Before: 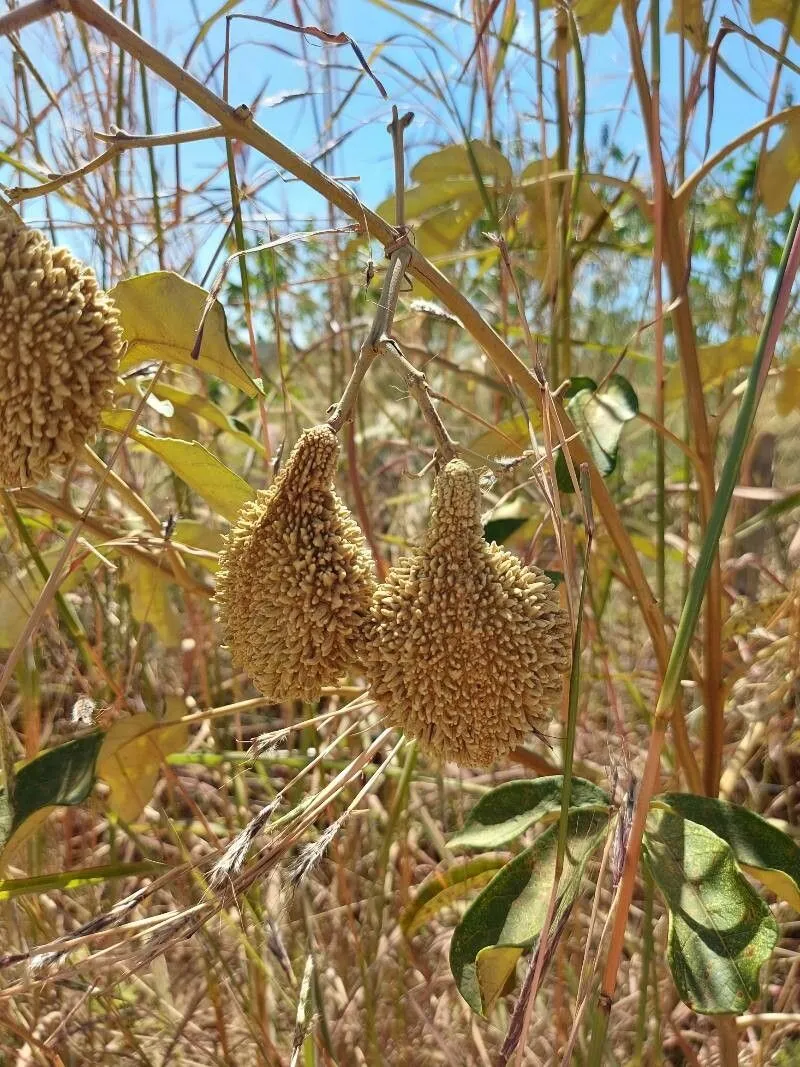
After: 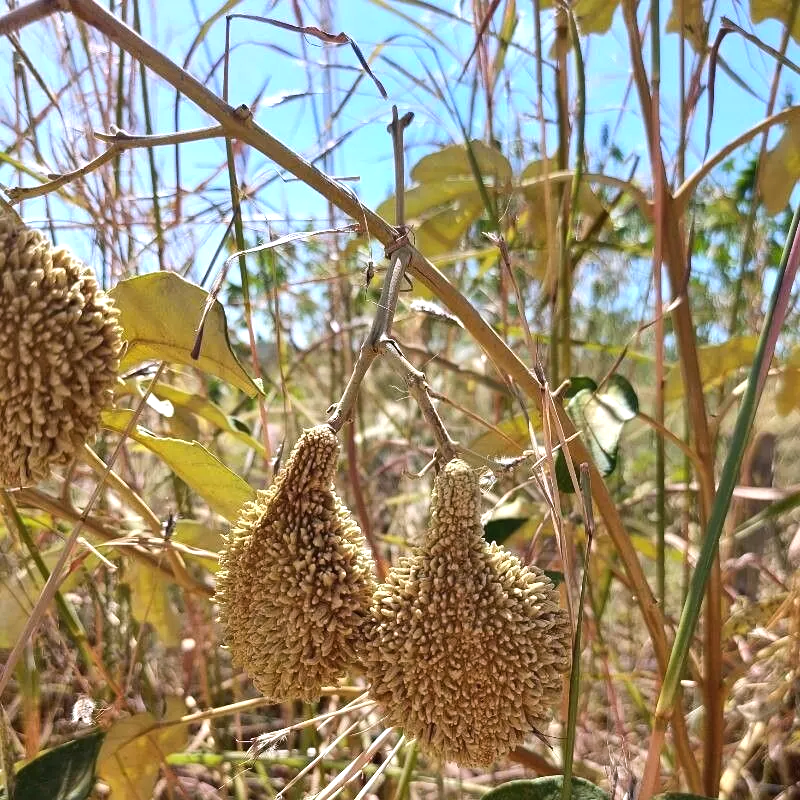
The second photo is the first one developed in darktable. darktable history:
white balance: red 1.004, blue 1.096
crop: bottom 24.988%
tone equalizer: -8 EV -0.417 EV, -7 EV -0.389 EV, -6 EV -0.333 EV, -5 EV -0.222 EV, -3 EV 0.222 EV, -2 EV 0.333 EV, -1 EV 0.389 EV, +0 EV 0.417 EV, edges refinement/feathering 500, mask exposure compensation -1.57 EV, preserve details no
